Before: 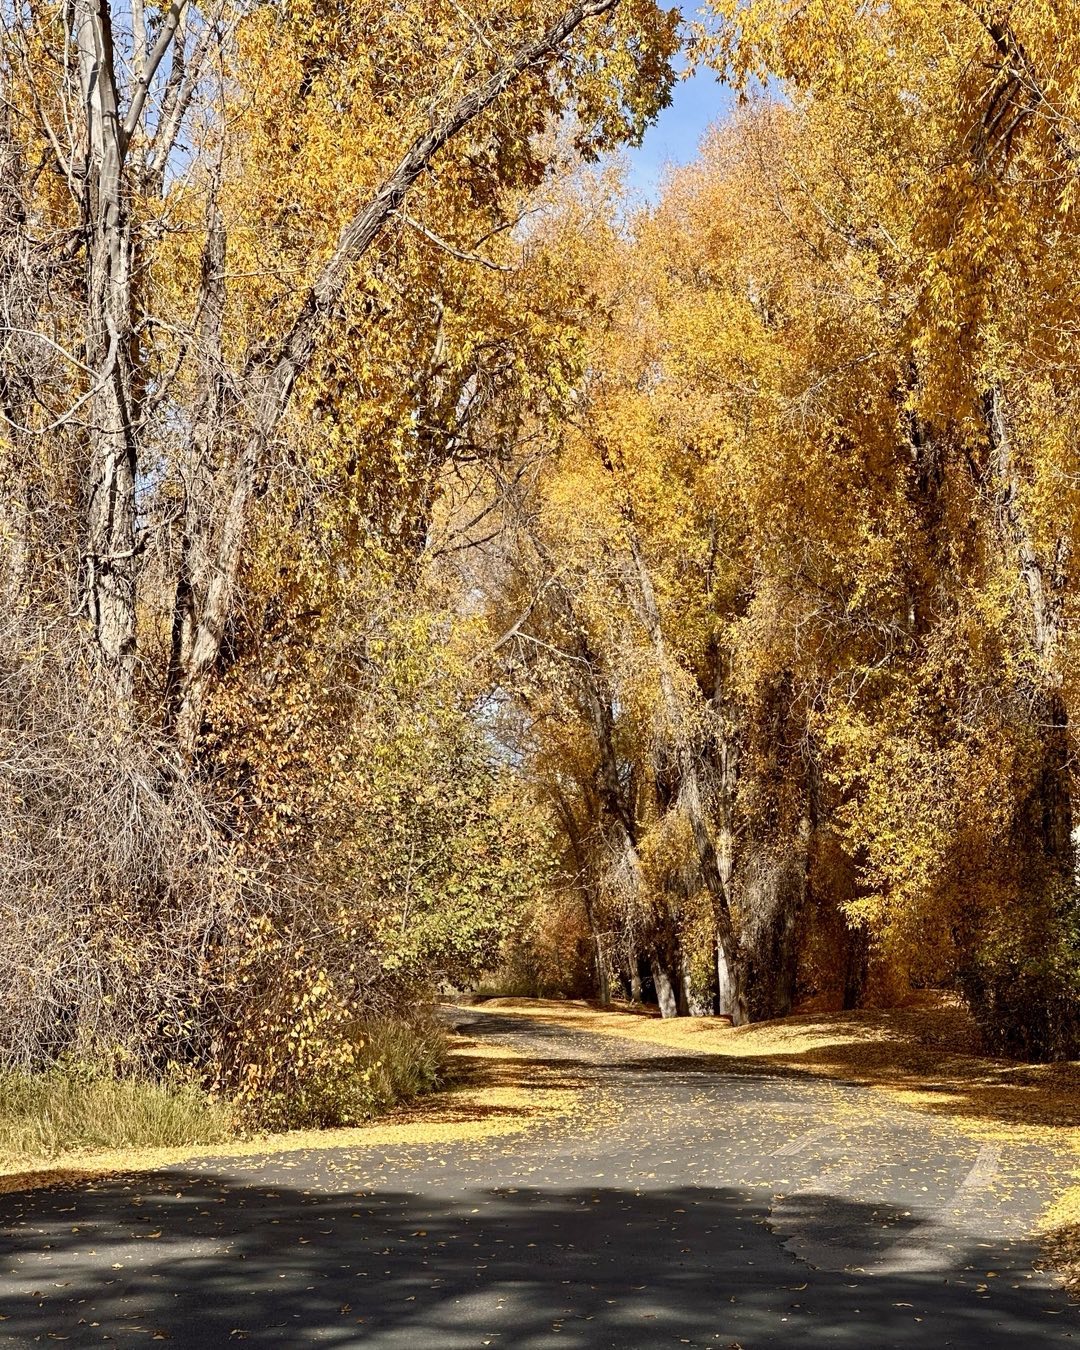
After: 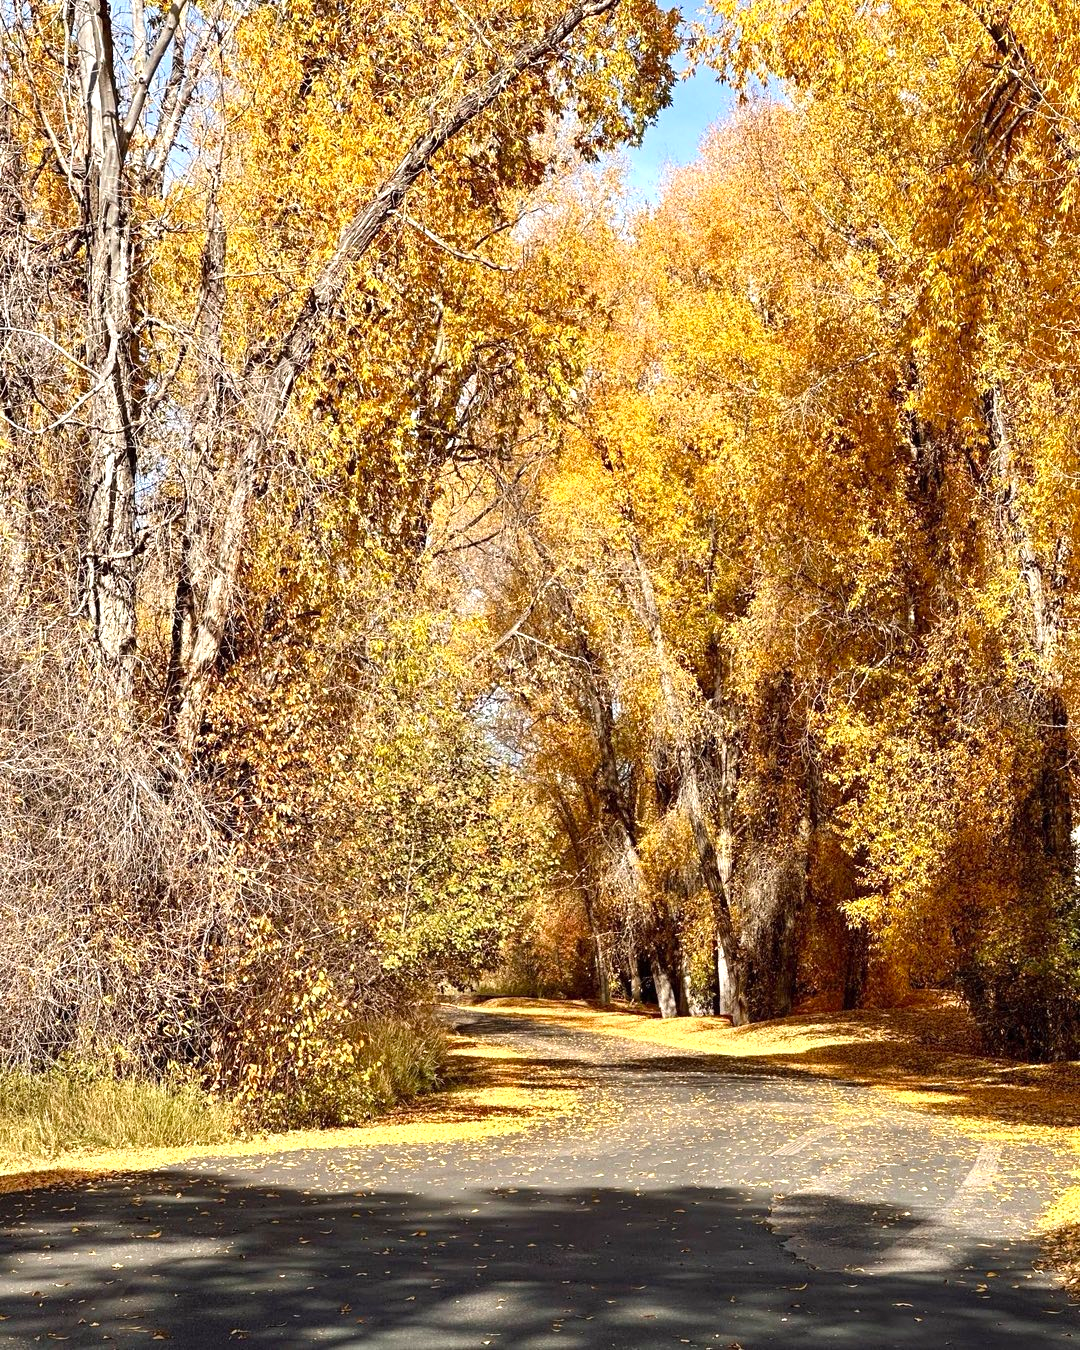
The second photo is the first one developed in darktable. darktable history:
exposure: exposure 0.525 EV, compensate highlight preservation false
